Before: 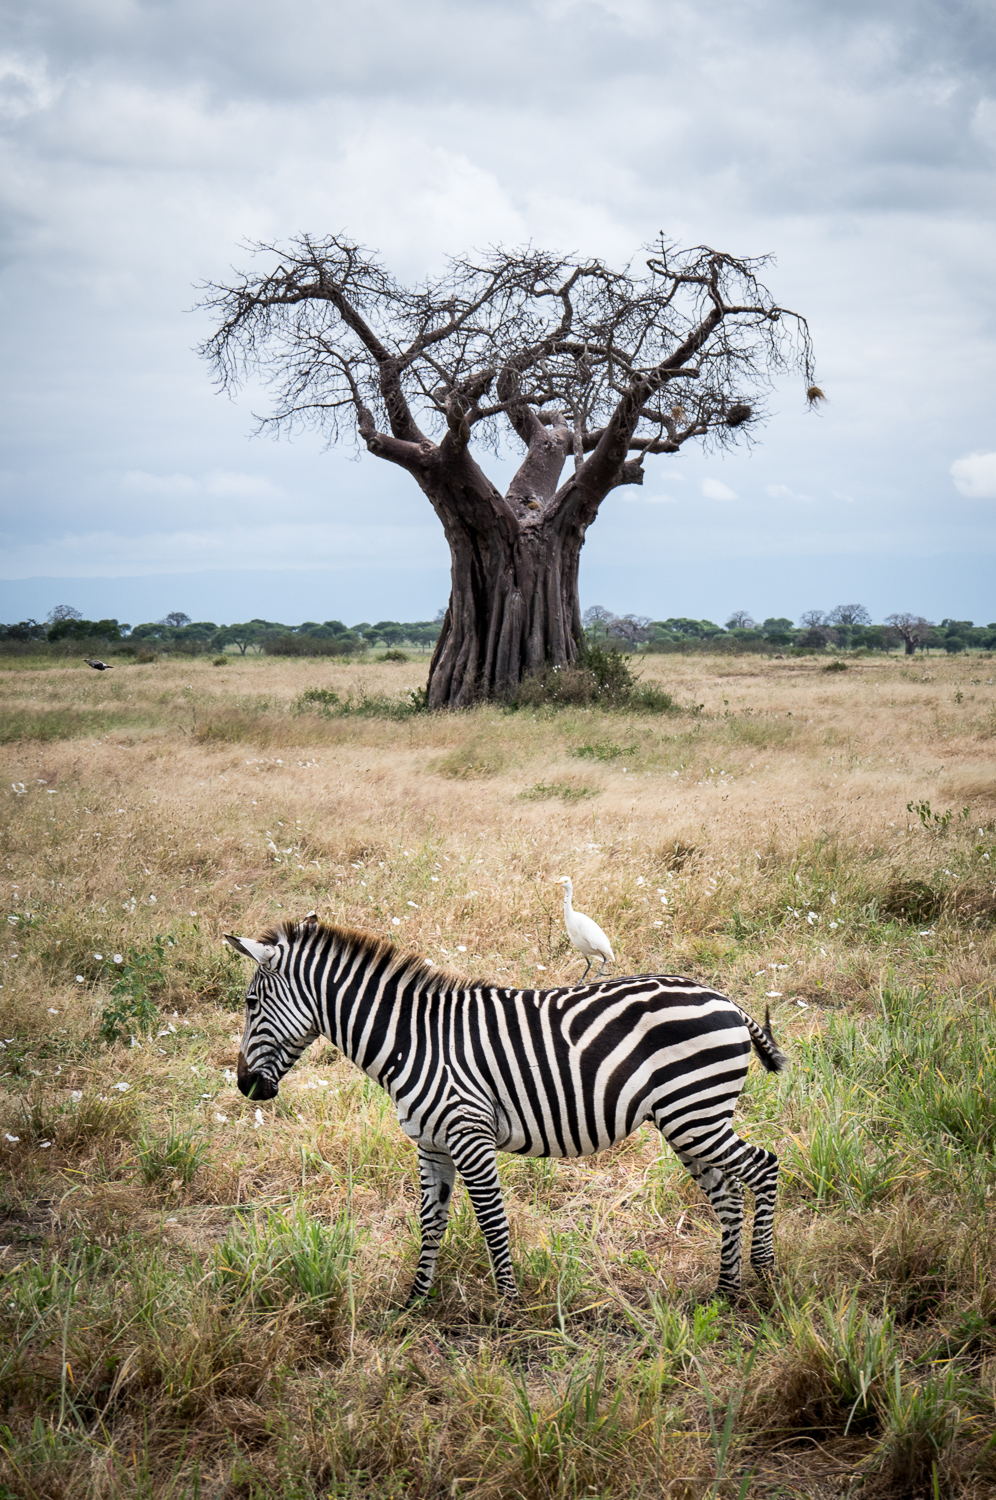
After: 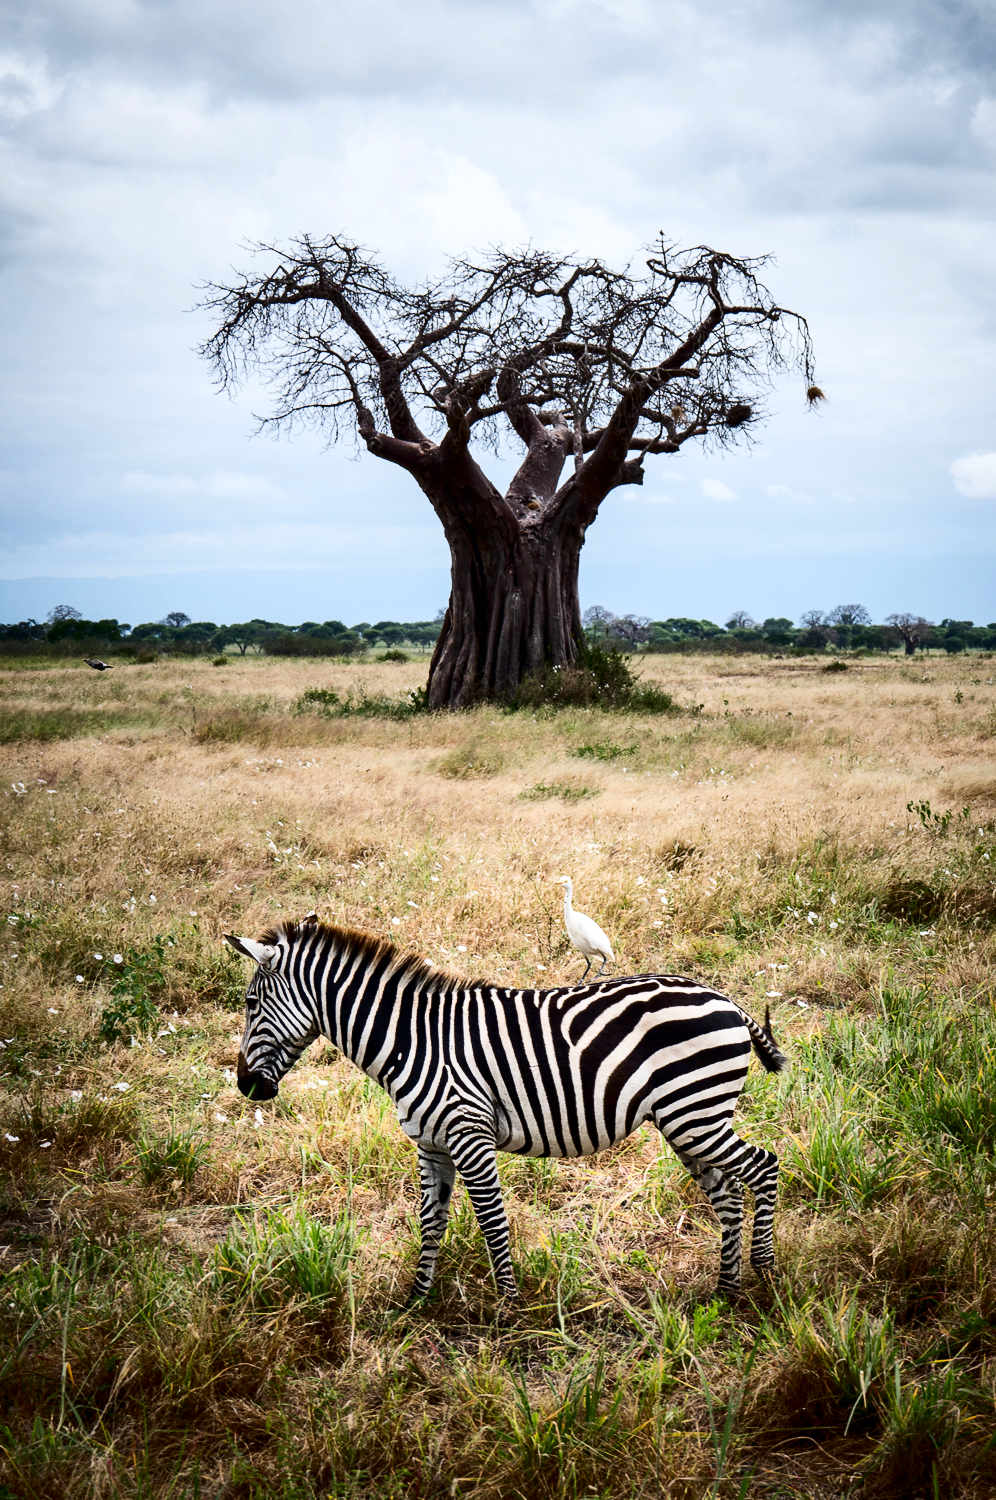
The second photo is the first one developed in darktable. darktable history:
contrast brightness saturation: contrast 0.22, brightness -0.186, saturation 0.23
exposure: black level correction -0.001, exposure 0.08 EV, compensate exposure bias true, compensate highlight preservation false
